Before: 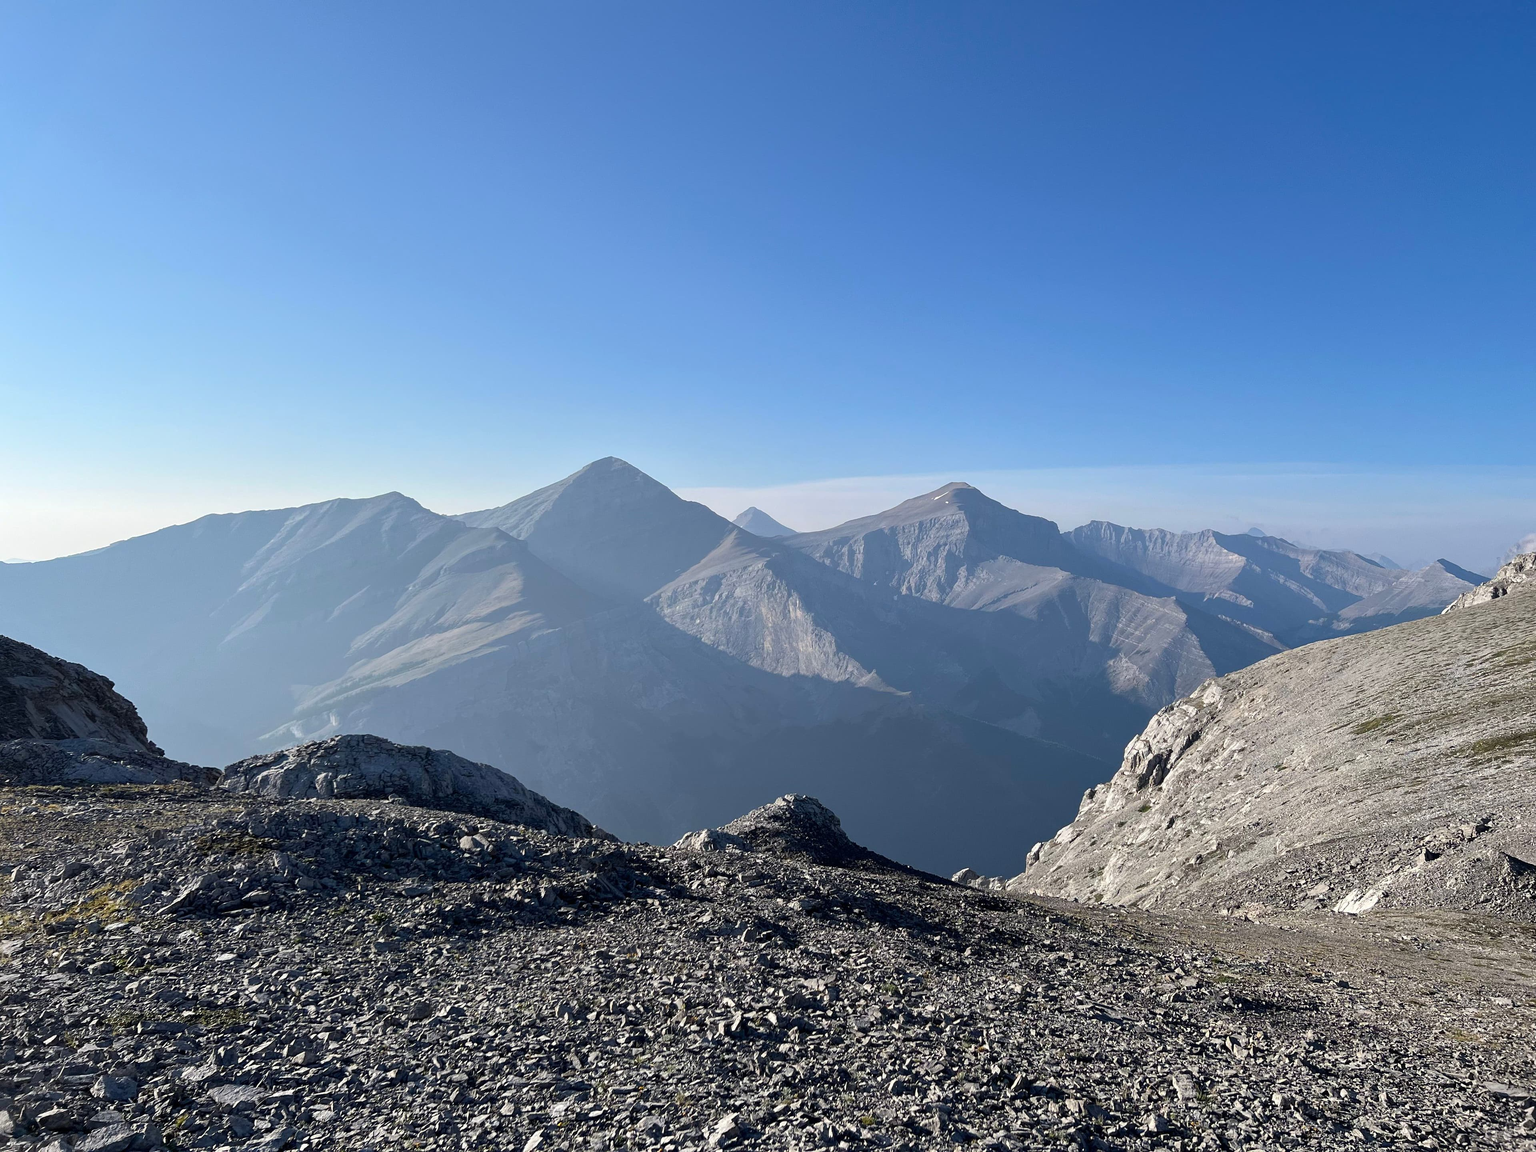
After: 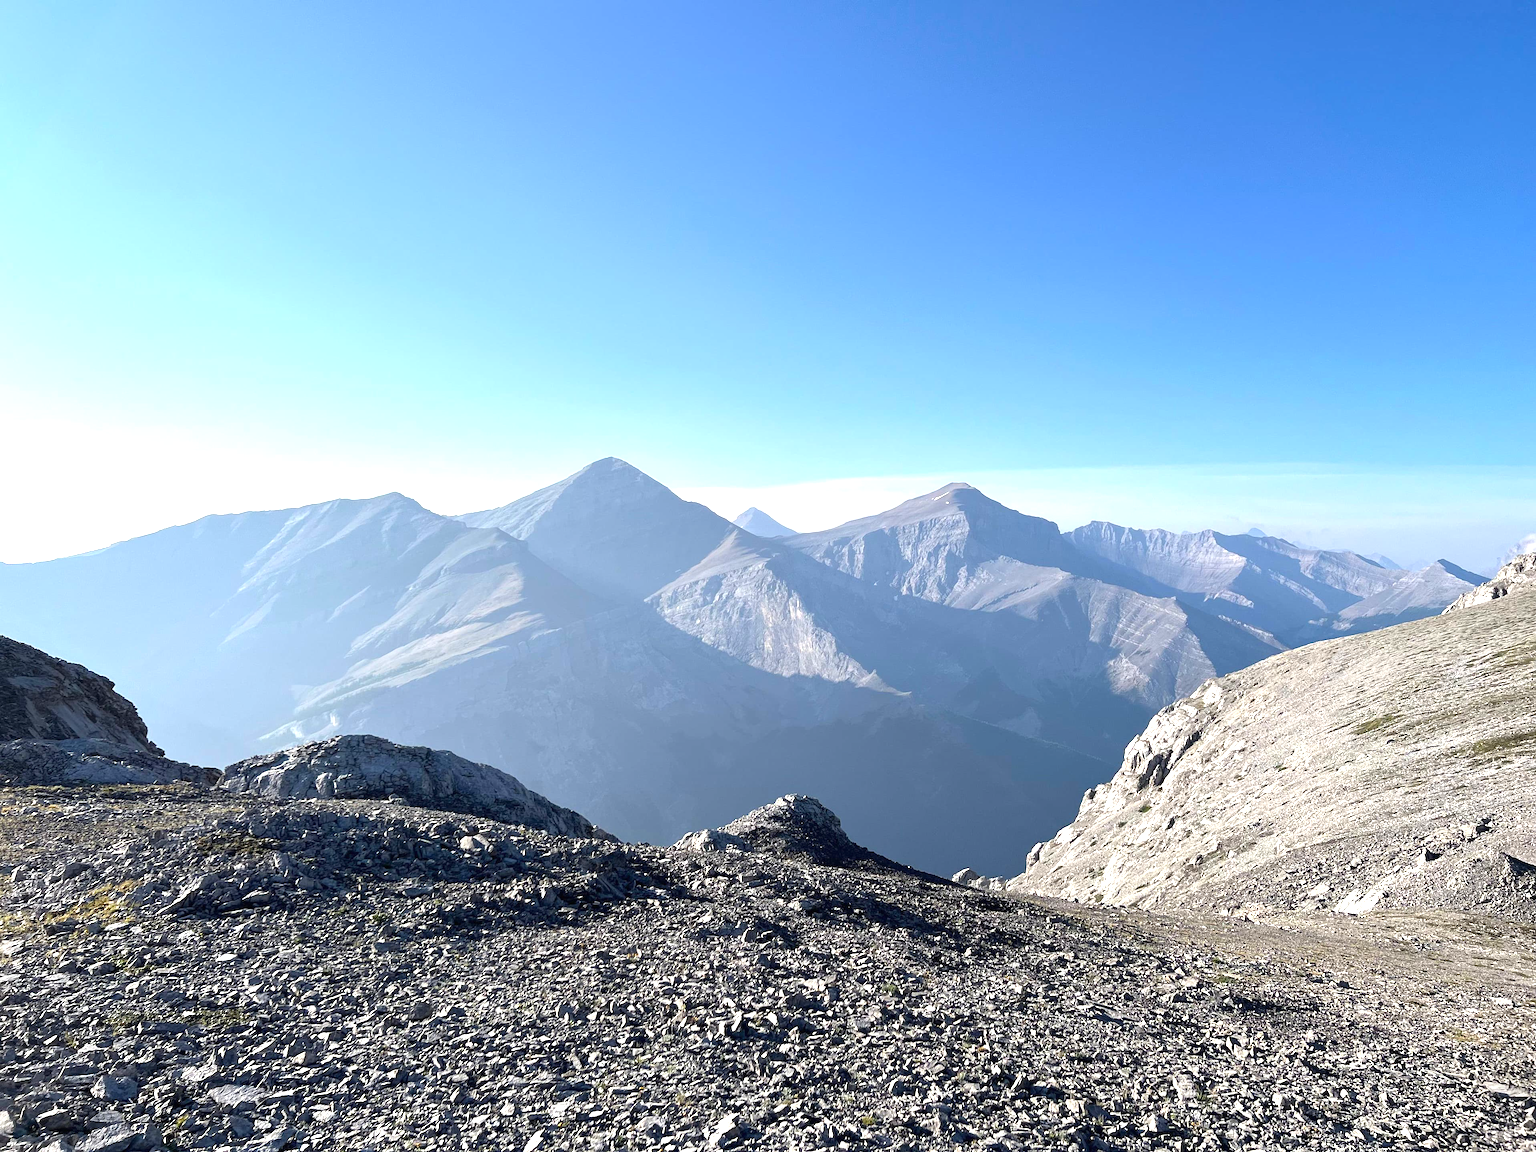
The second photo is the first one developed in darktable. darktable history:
exposure: black level correction 0, exposure 0.951 EV, compensate highlight preservation false
